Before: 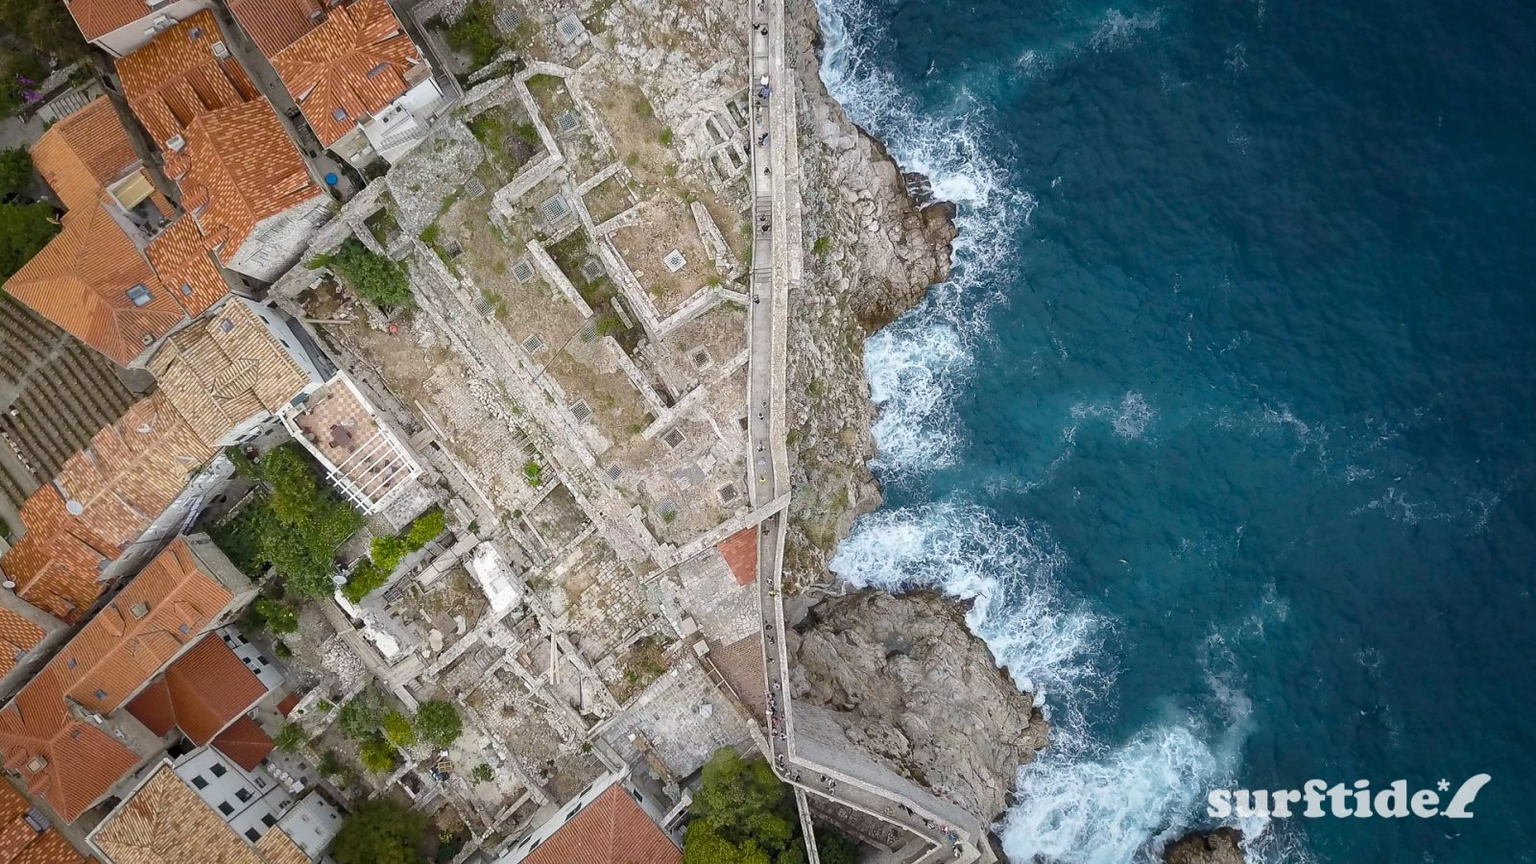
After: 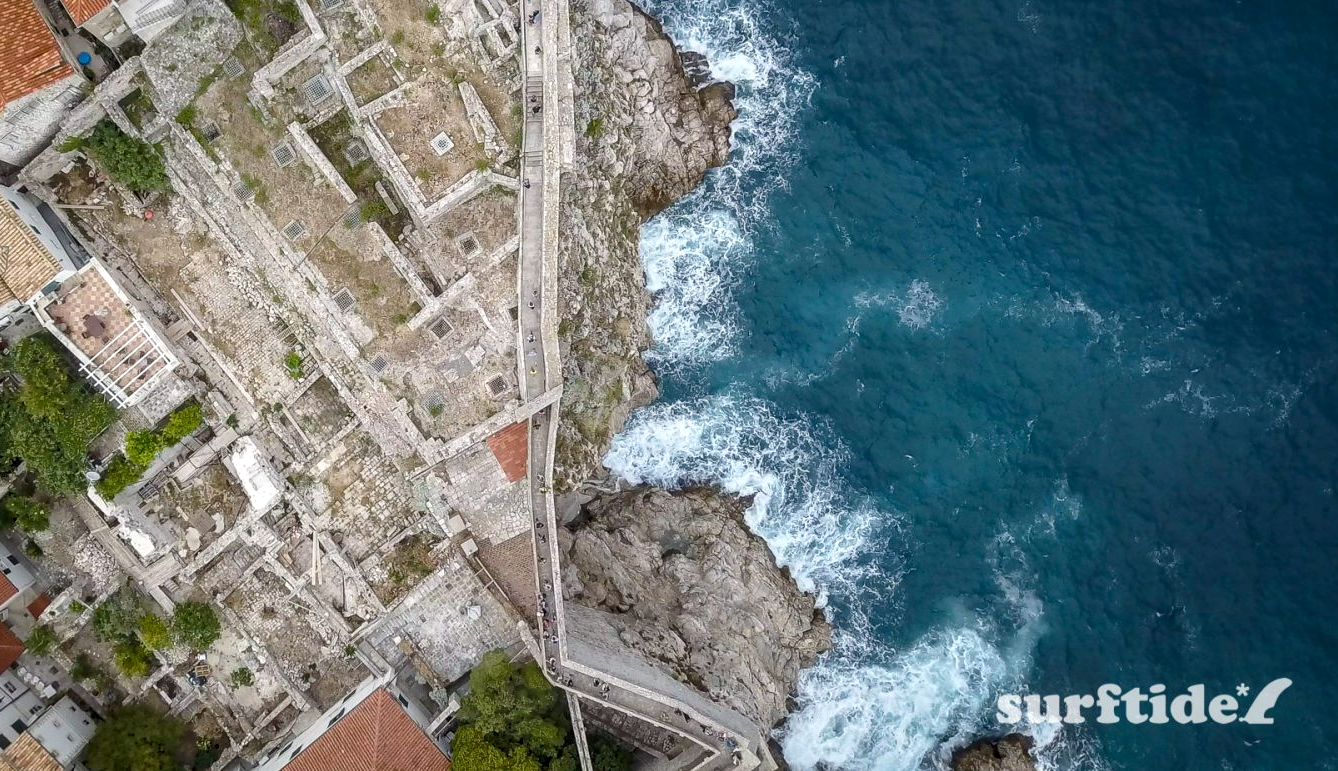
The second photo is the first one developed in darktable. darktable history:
levels: levels [0, 0.492, 0.984]
crop: left 16.315%, top 14.246%
local contrast: on, module defaults
